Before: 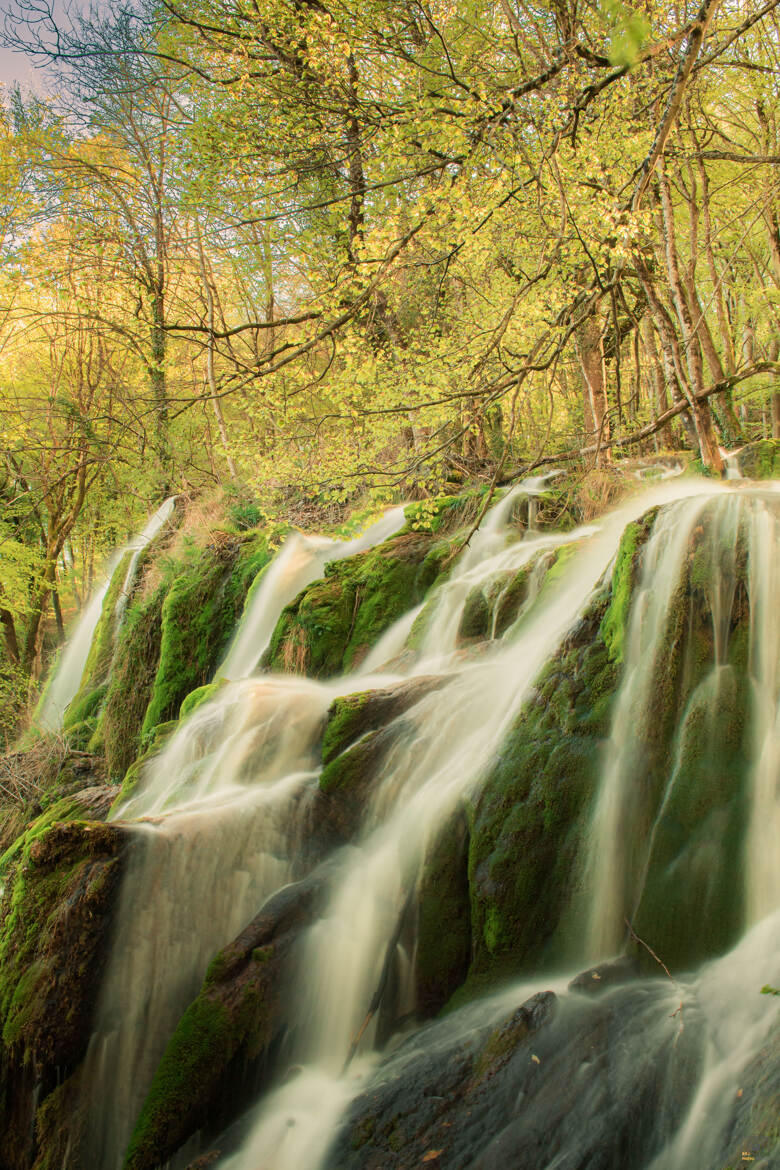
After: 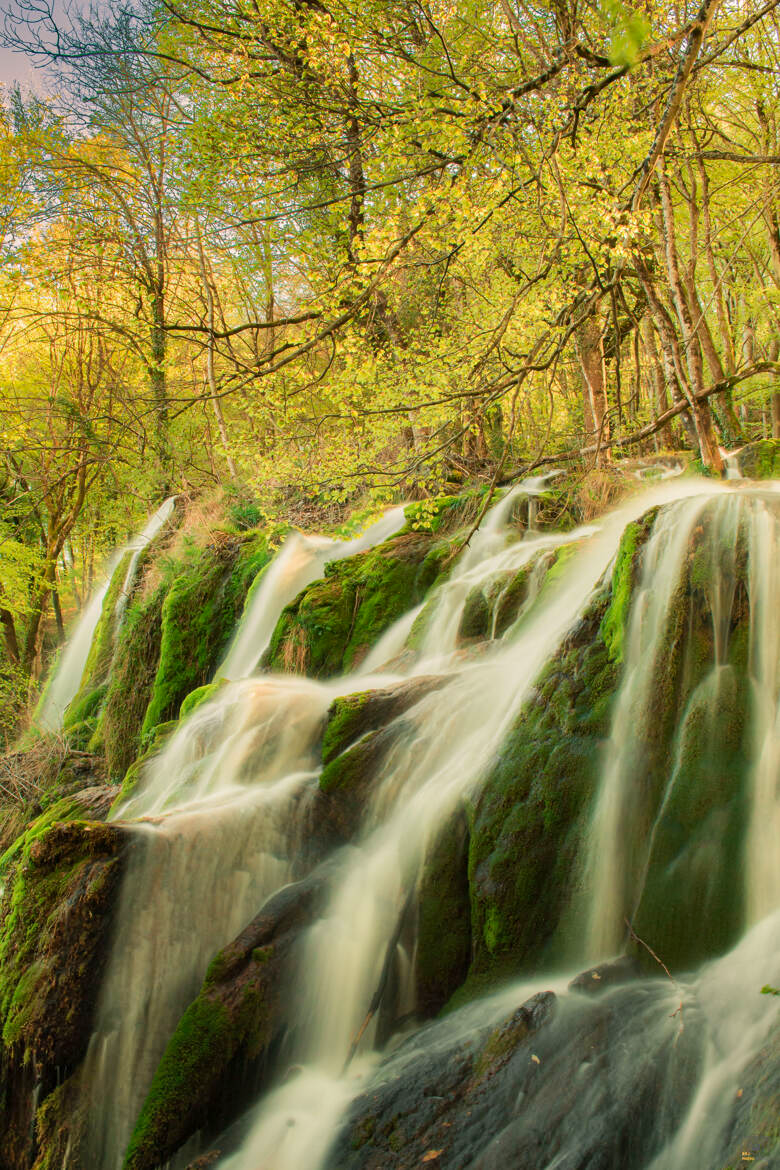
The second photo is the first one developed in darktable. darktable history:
contrast brightness saturation: contrast 0.043, saturation 0.154
shadows and highlights: shadows 58.5, soften with gaussian
